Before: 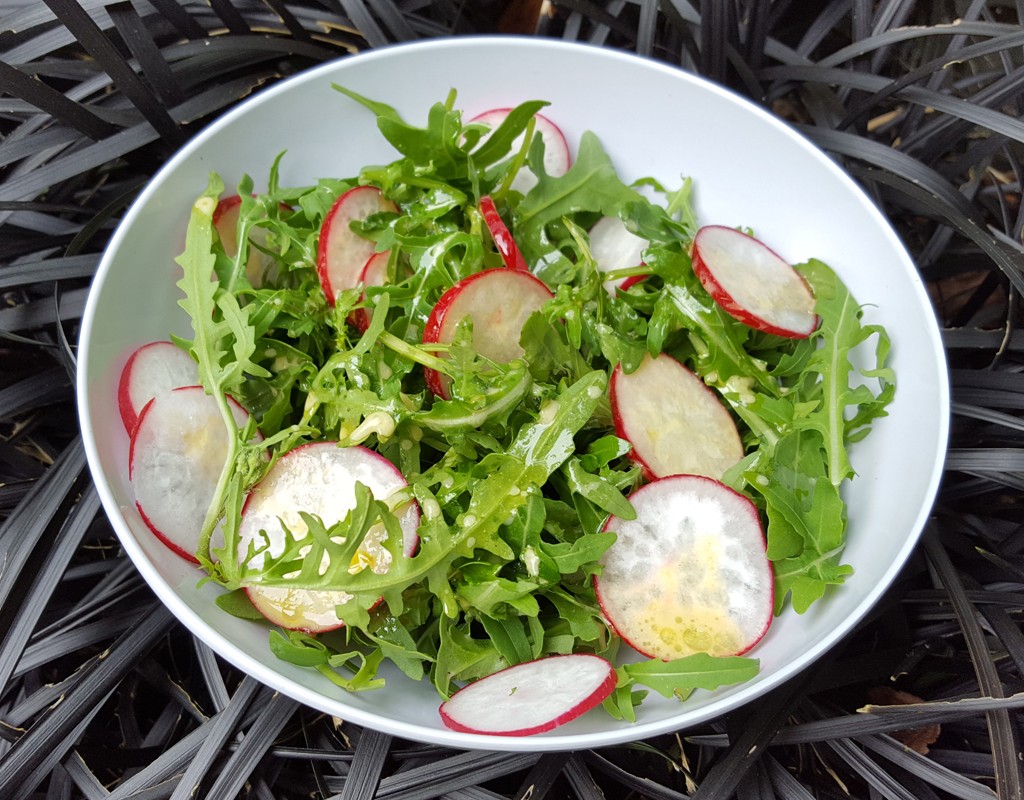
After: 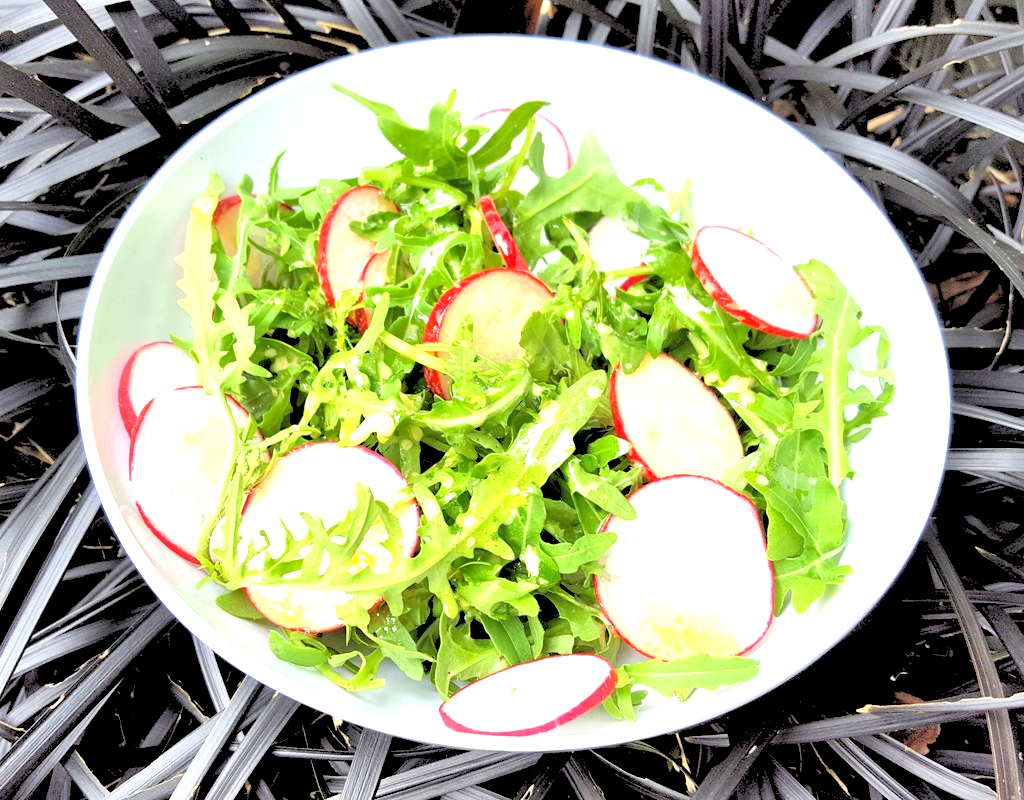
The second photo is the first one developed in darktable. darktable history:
local contrast: mode bilateral grid, contrast 20, coarseness 50, detail 120%, midtone range 0.2
exposure: black level correction 0, exposure 1.388 EV, compensate exposure bias true, compensate highlight preservation false
rgb levels: levels [[0.027, 0.429, 0.996], [0, 0.5, 1], [0, 0.5, 1]]
grain: coarseness 0.81 ISO, strength 1.34%, mid-tones bias 0%
